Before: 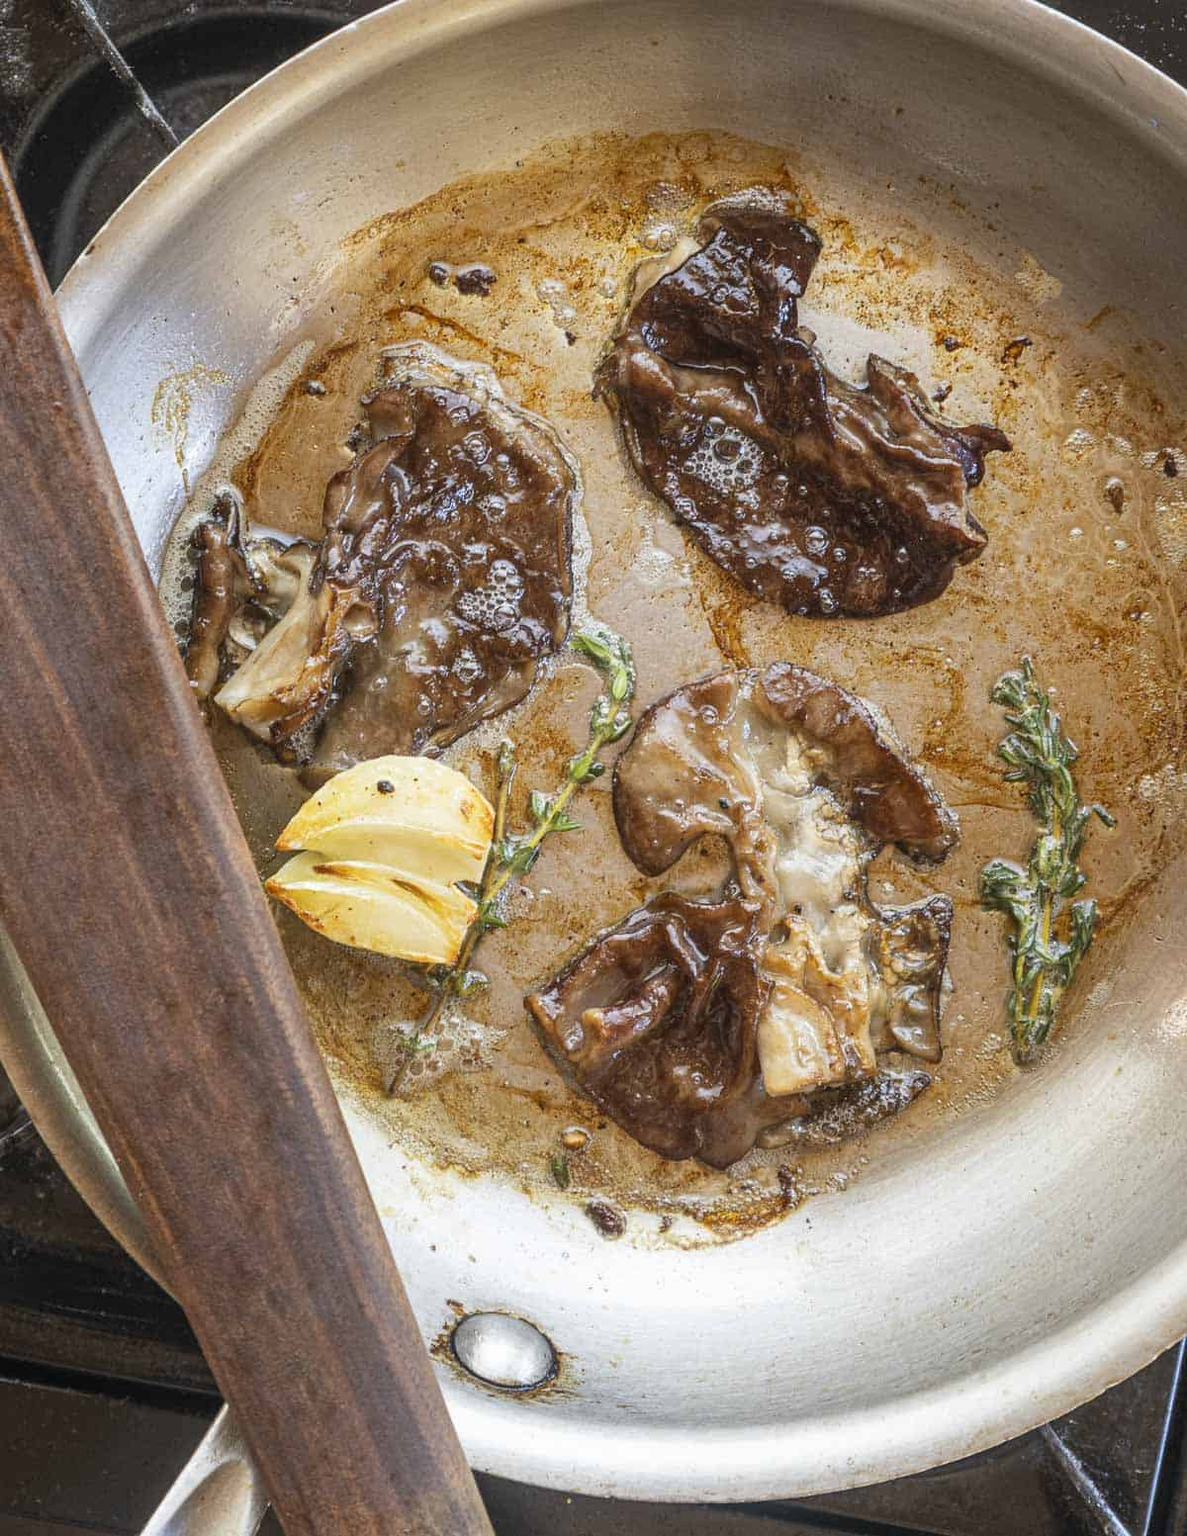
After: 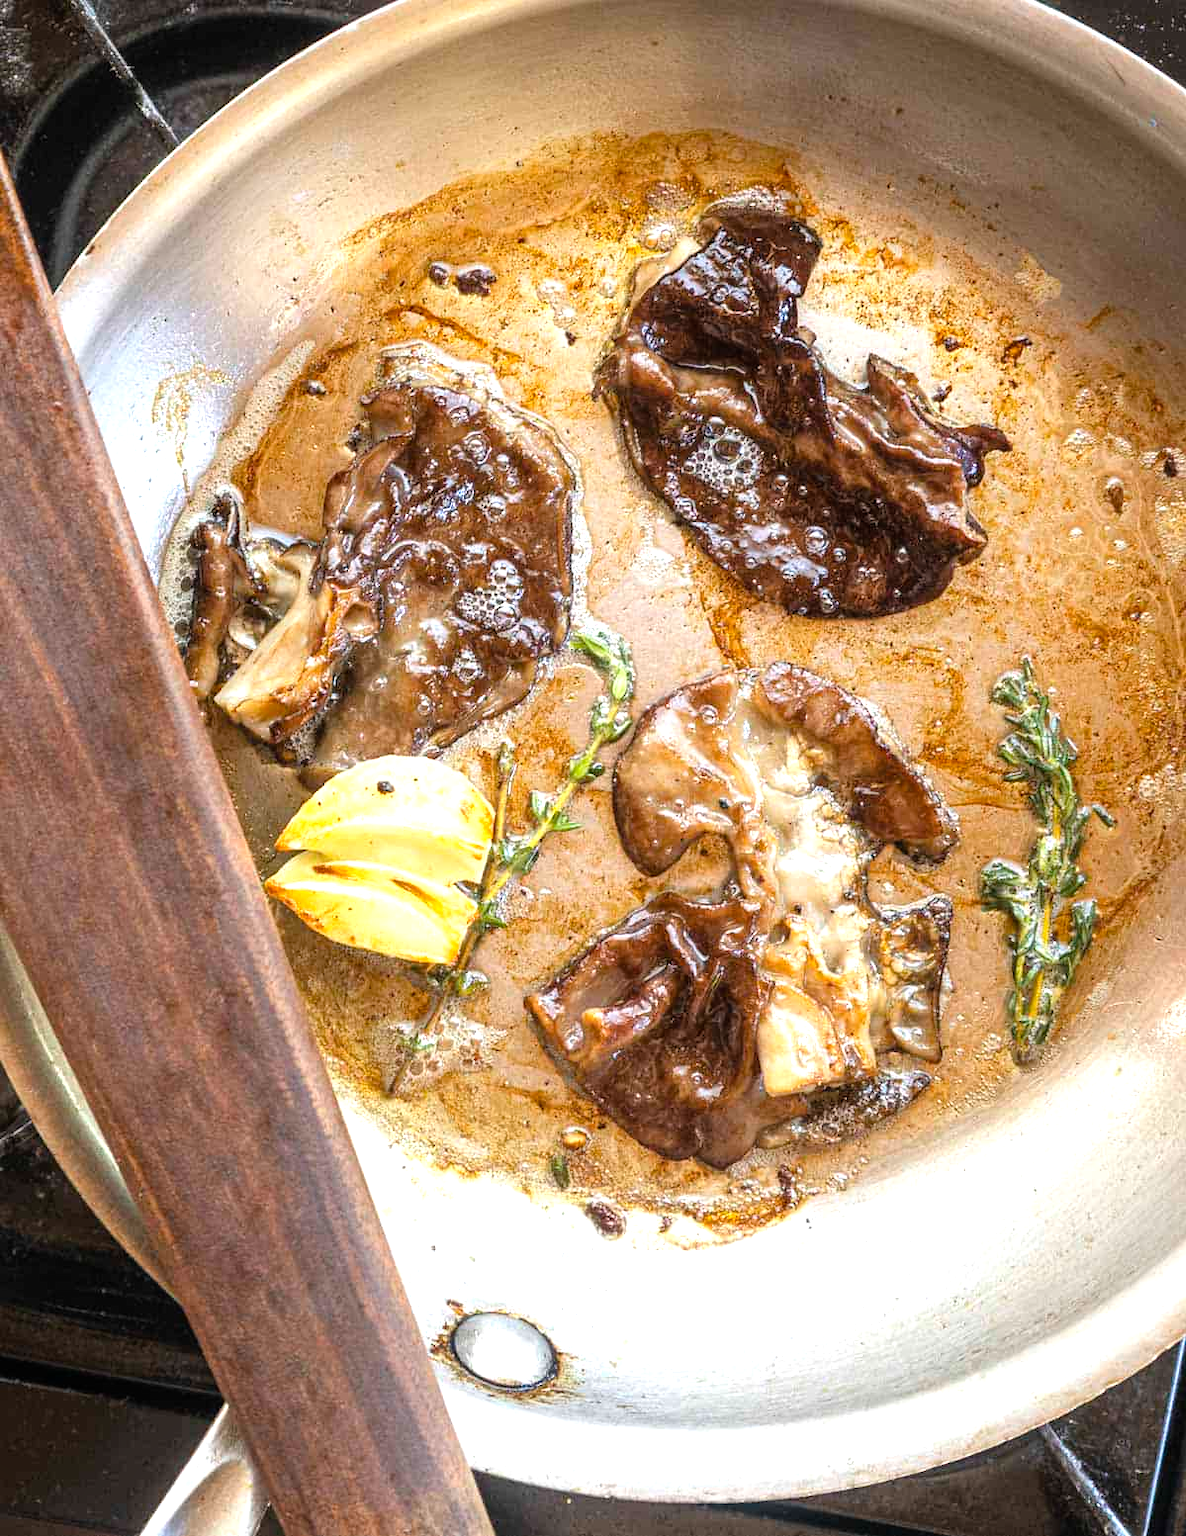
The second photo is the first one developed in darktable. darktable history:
color balance rgb: perceptual saturation grading › global saturation 10.087%
tone equalizer: -8 EV -0.789 EV, -7 EV -0.679 EV, -6 EV -0.63 EV, -5 EV -0.363 EV, -3 EV 0.393 EV, -2 EV 0.6 EV, -1 EV 0.679 EV, +0 EV 0.743 EV
